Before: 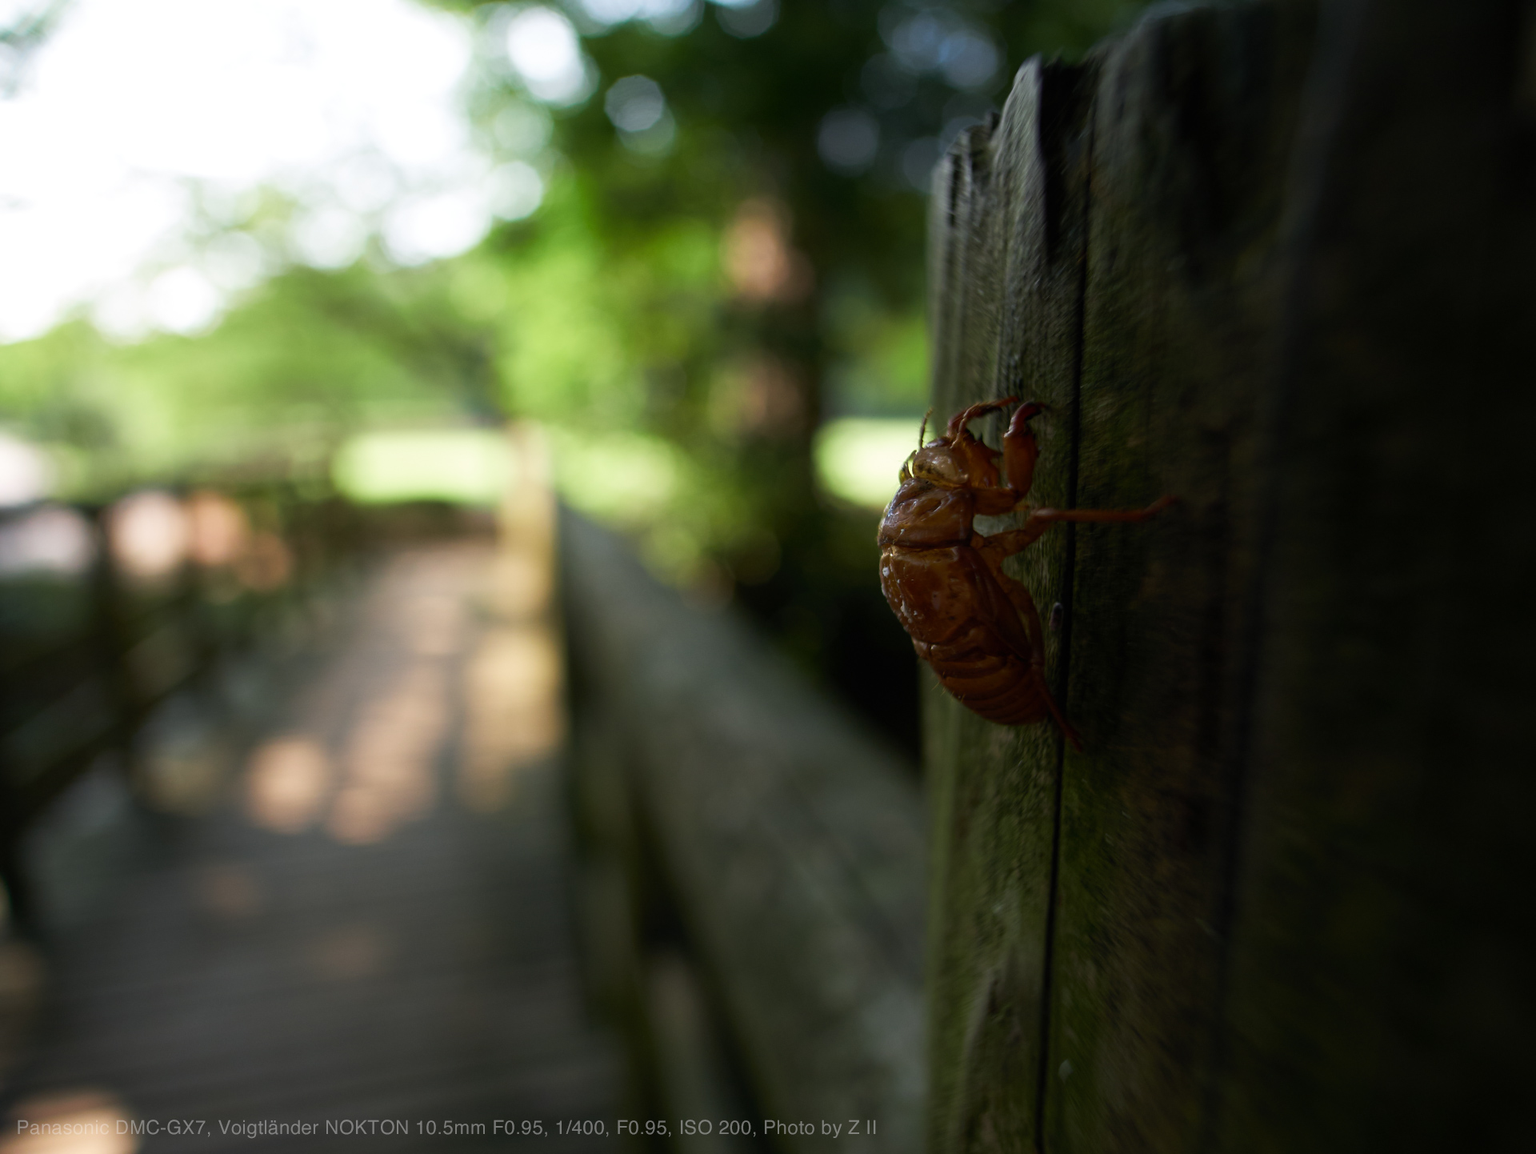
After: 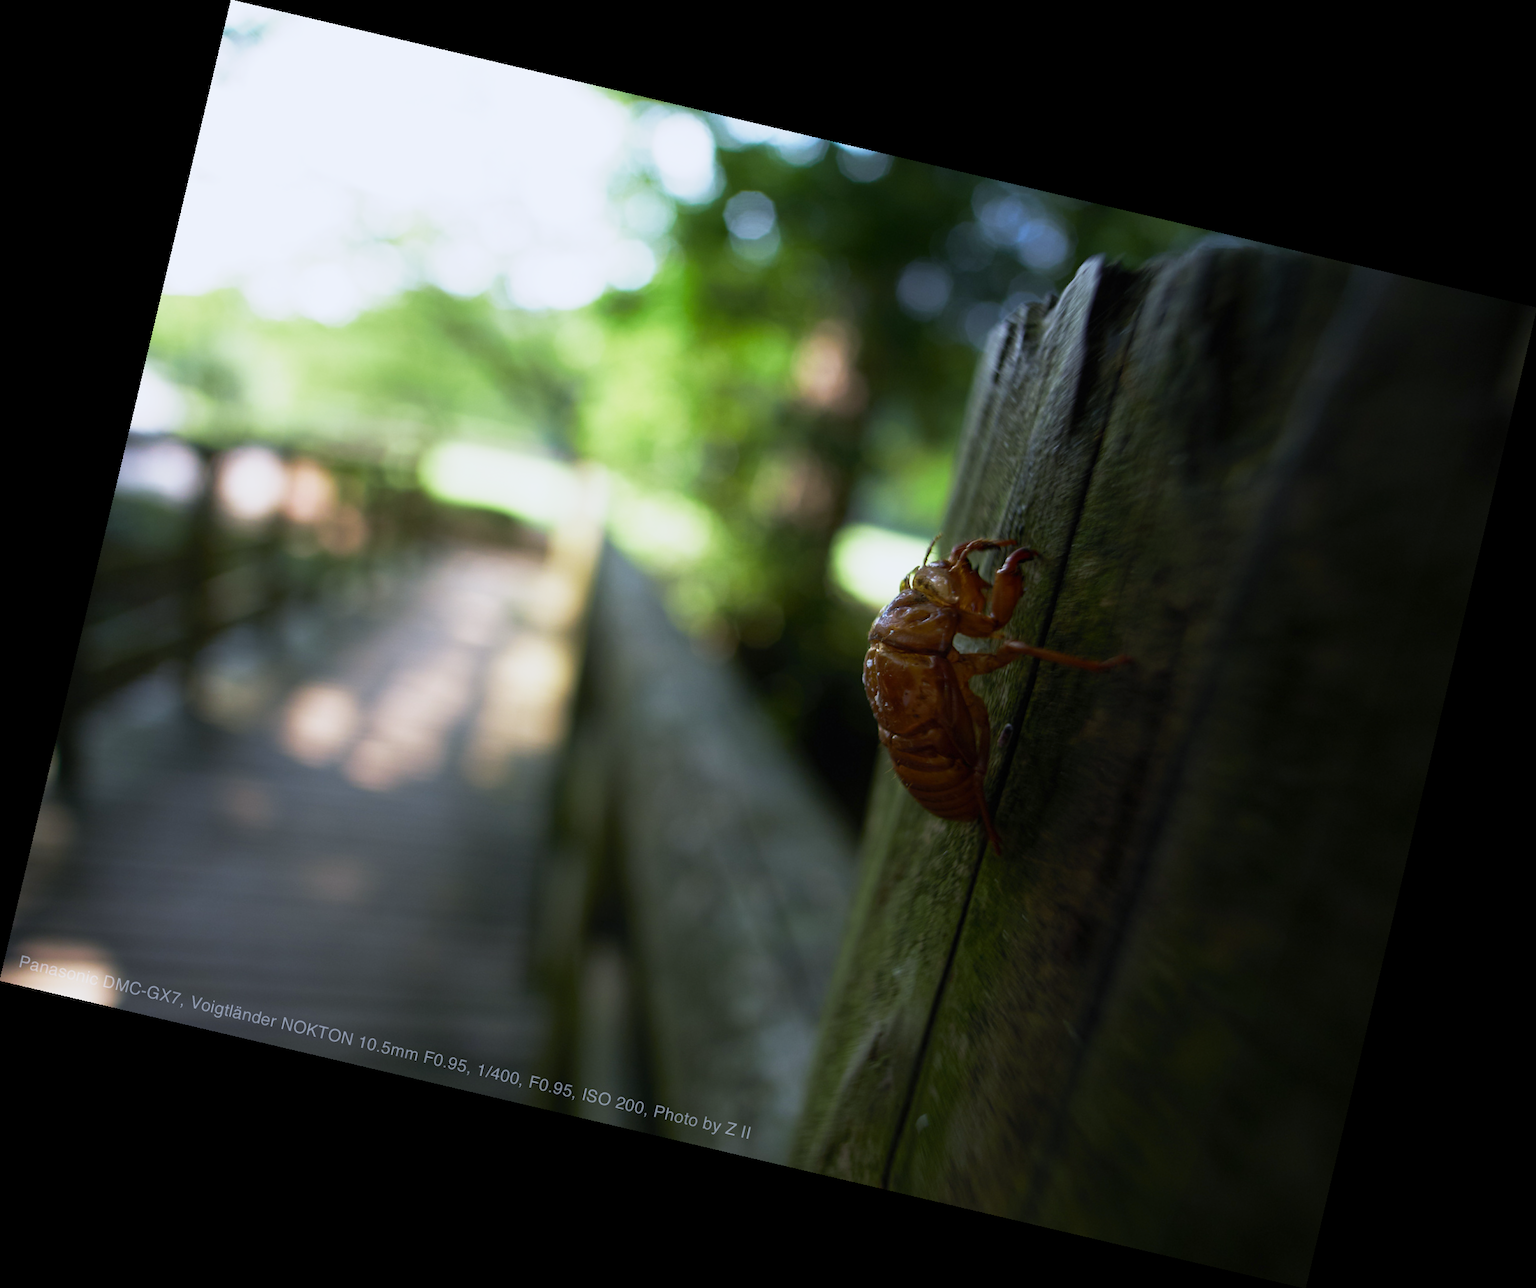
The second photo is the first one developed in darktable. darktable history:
rotate and perspective: rotation 13.27°, automatic cropping off
white balance: red 0.948, green 1.02, blue 1.176
base curve: curves: ch0 [(0, 0) (0.088, 0.125) (0.176, 0.251) (0.354, 0.501) (0.613, 0.749) (1, 0.877)], preserve colors none
